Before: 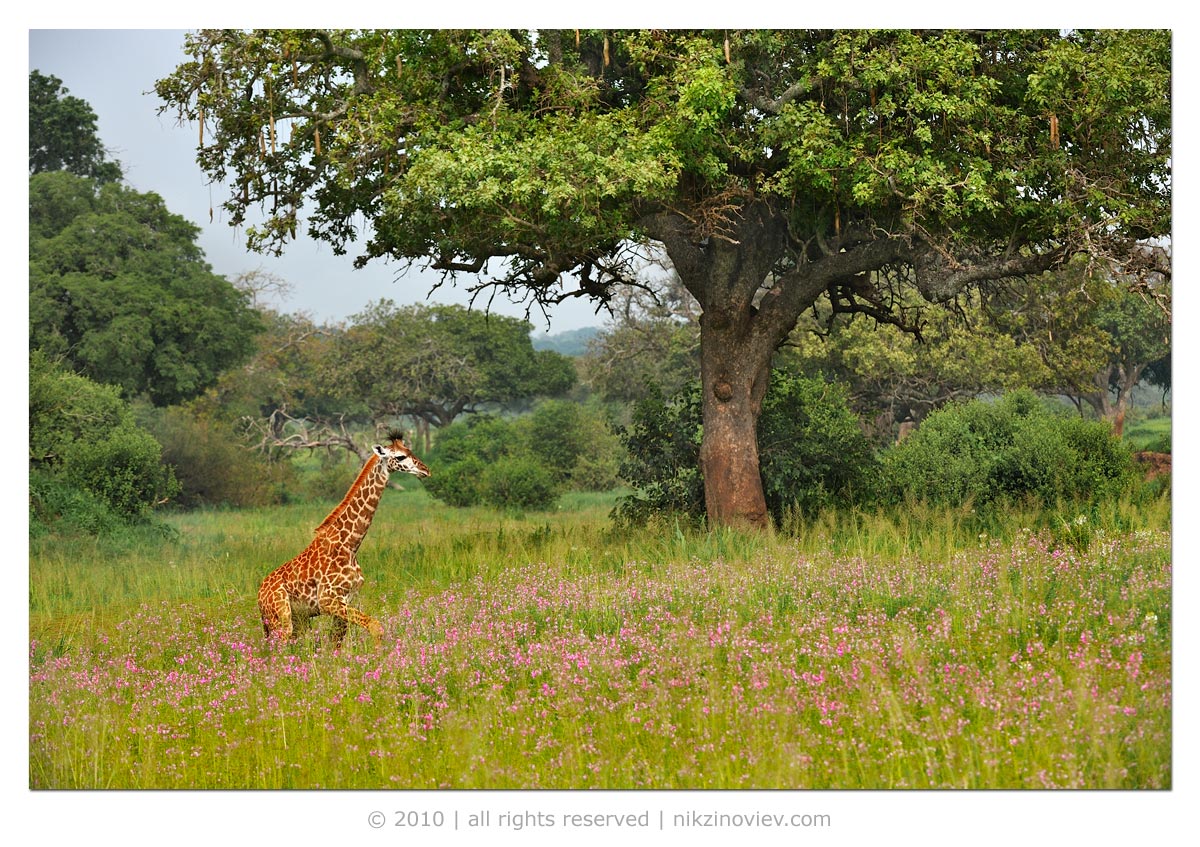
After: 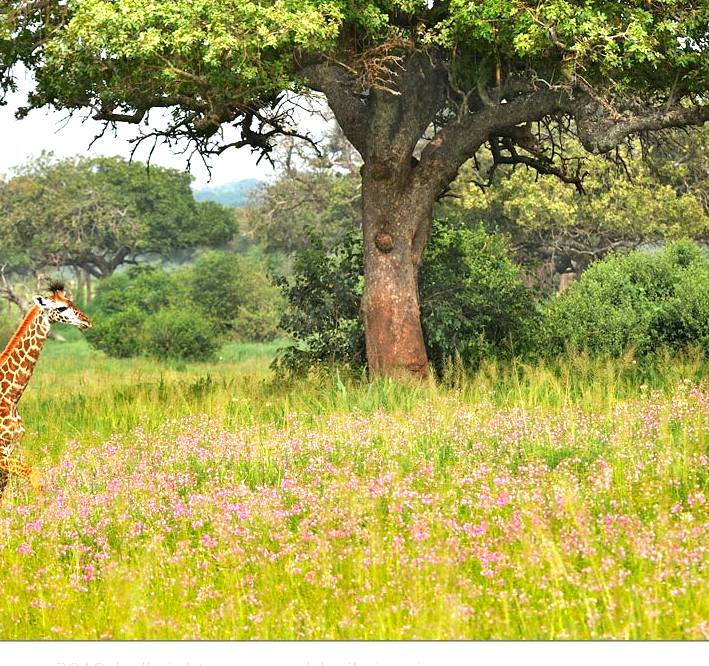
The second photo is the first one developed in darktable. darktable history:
exposure: black level correction 0.001, exposure 0.955 EV, compensate exposure bias true, compensate highlight preservation false
crop and rotate: left 28.256%, top 17.734%, right 12.656%, bottom 3.573%
